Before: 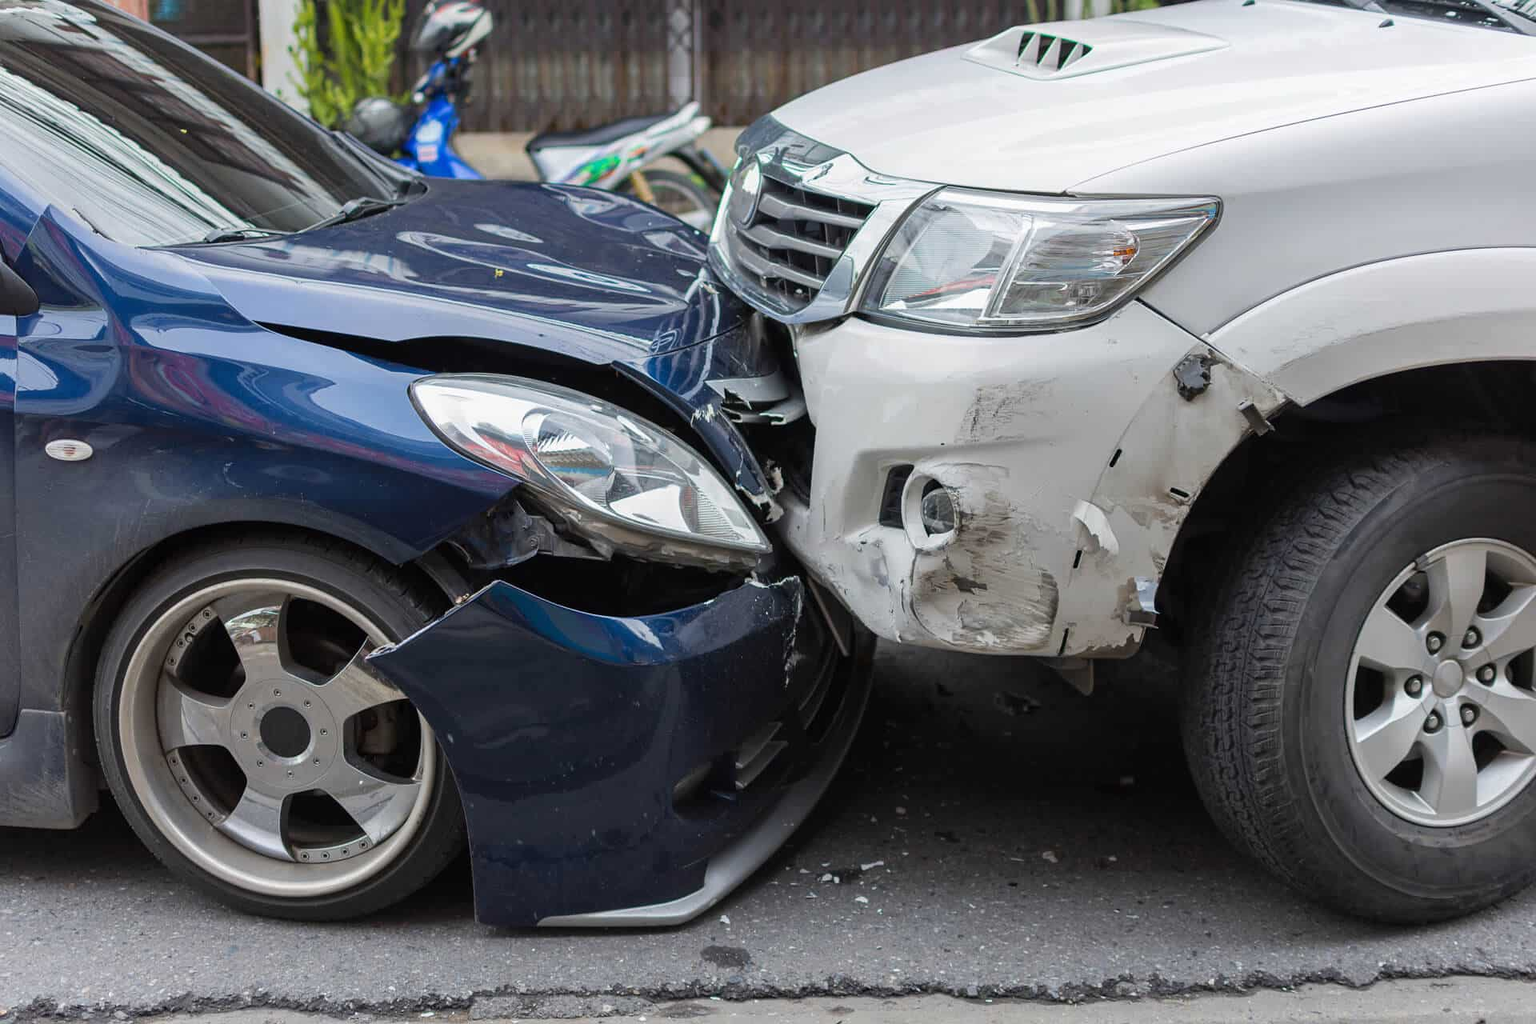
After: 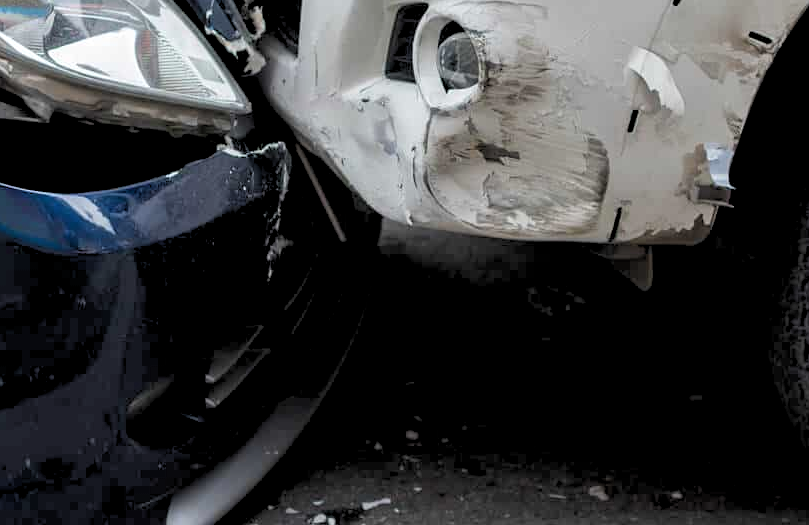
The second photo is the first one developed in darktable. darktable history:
crop: left 37.221%, top 45.169%, right 20.63%, bottom 13.777%
rgb levels: levels [[0.013, 0.434, 0.89], [0, 0.5, 1], [0, 0.5, 1]]
